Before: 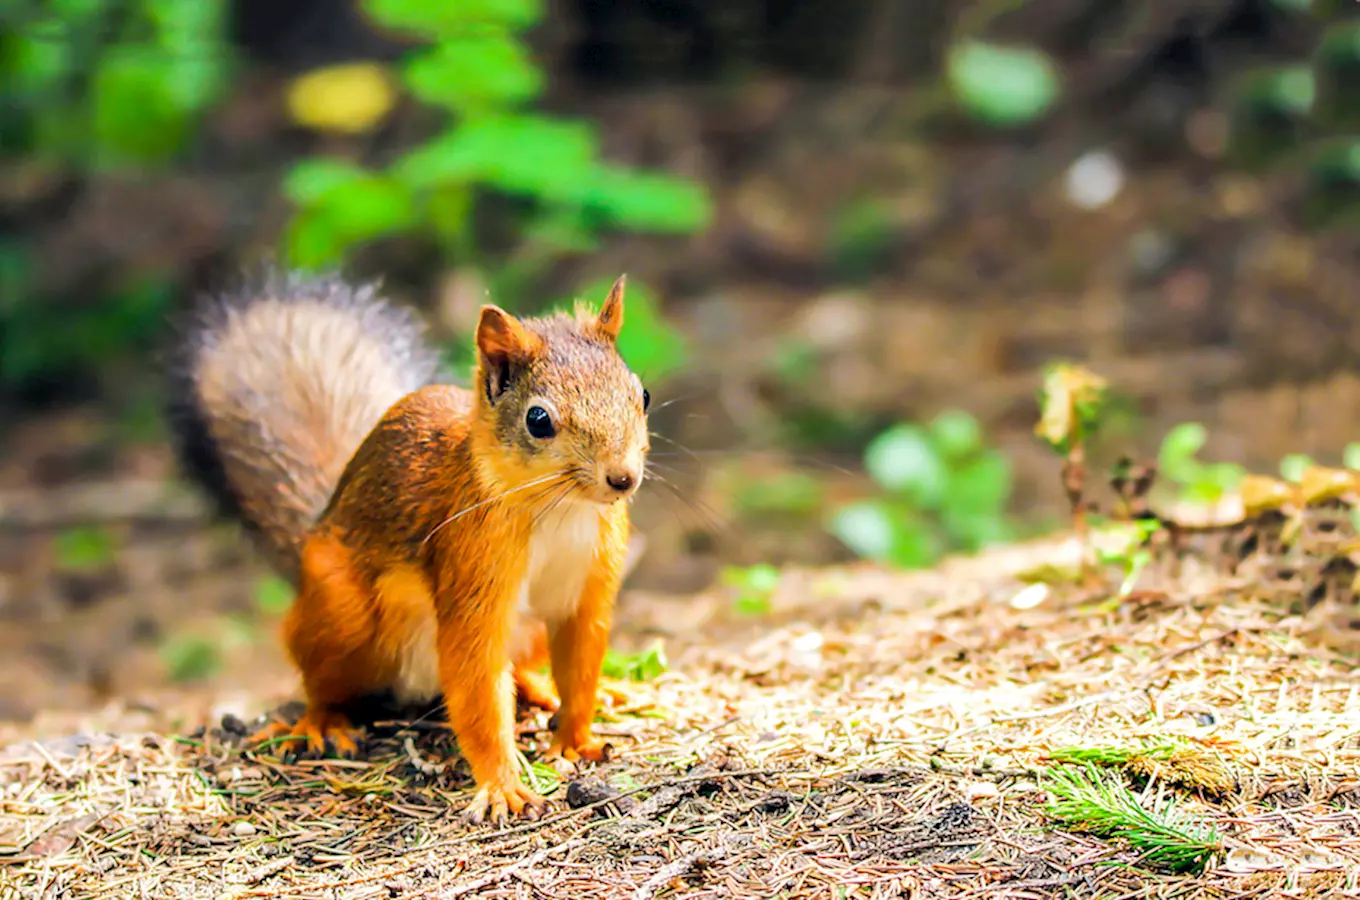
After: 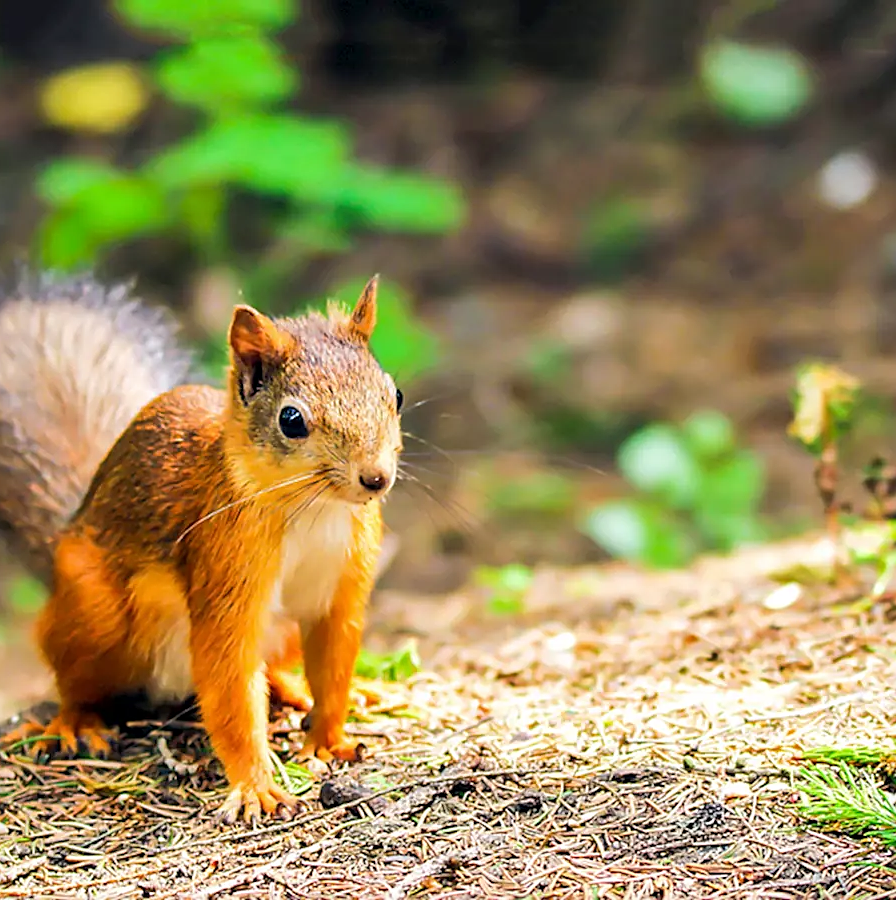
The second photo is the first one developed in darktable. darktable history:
sharpen: on, module defaults
crop and rotate: left 18.202%, right 15.893%
